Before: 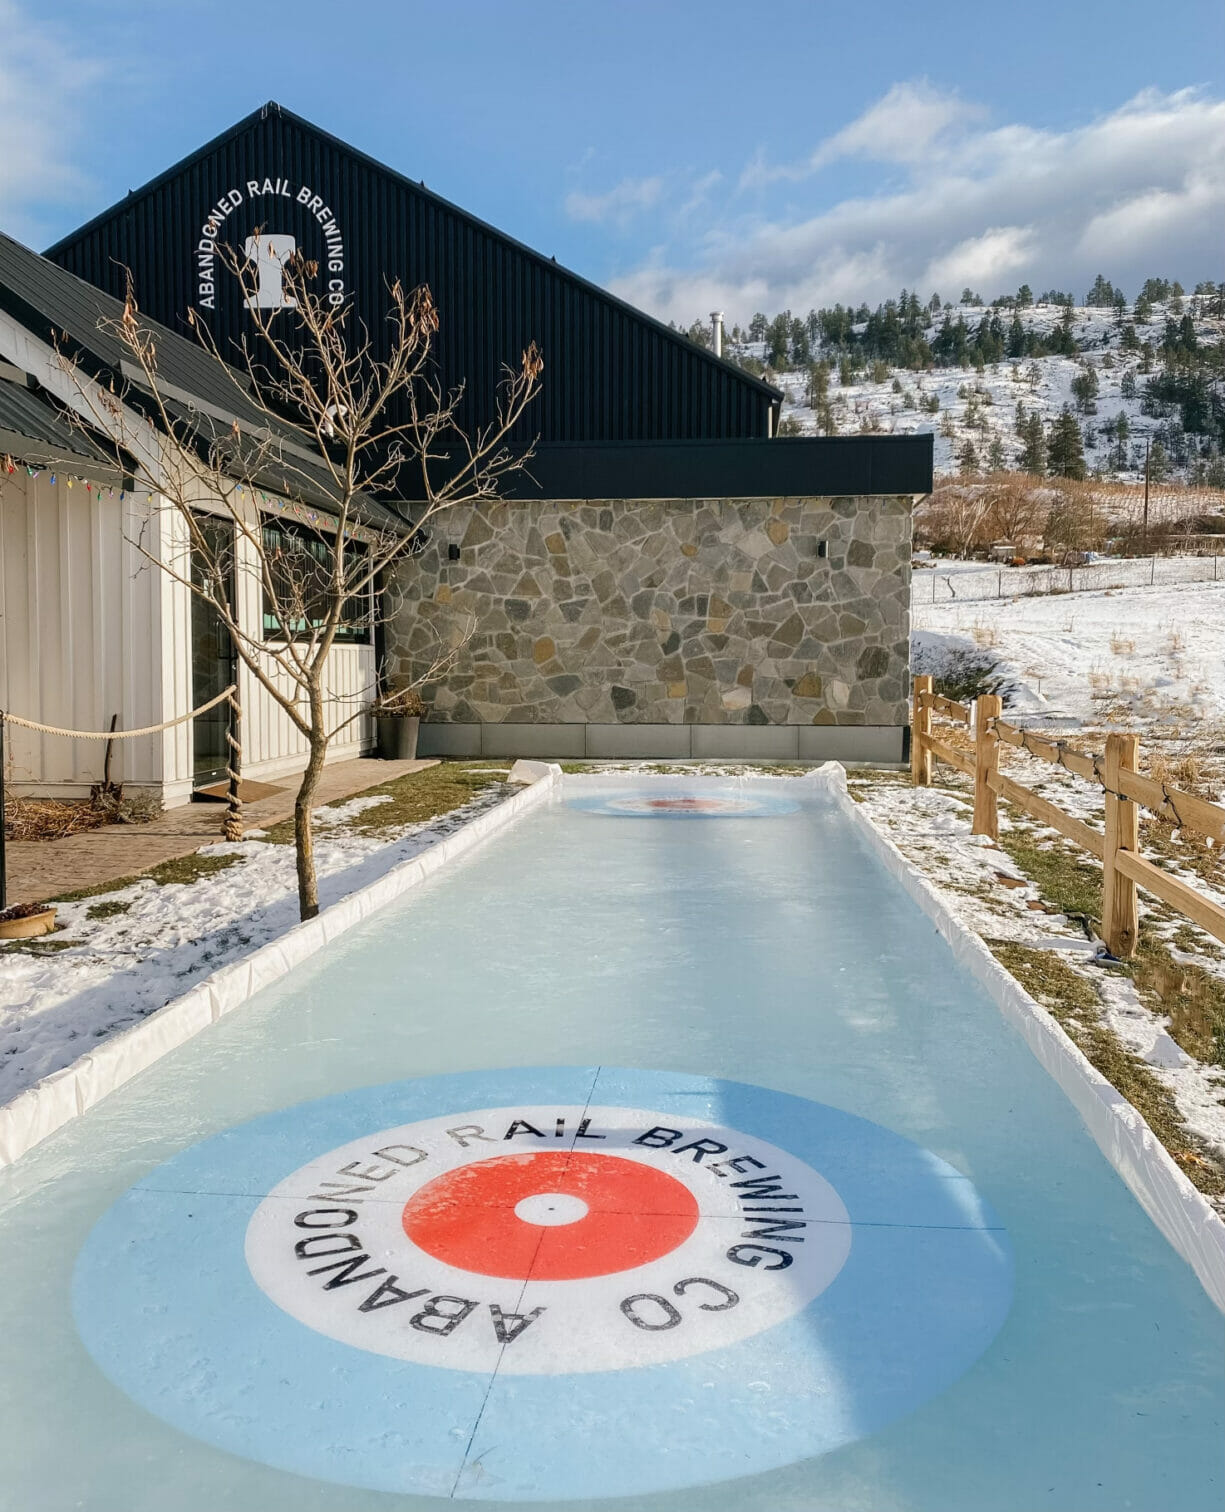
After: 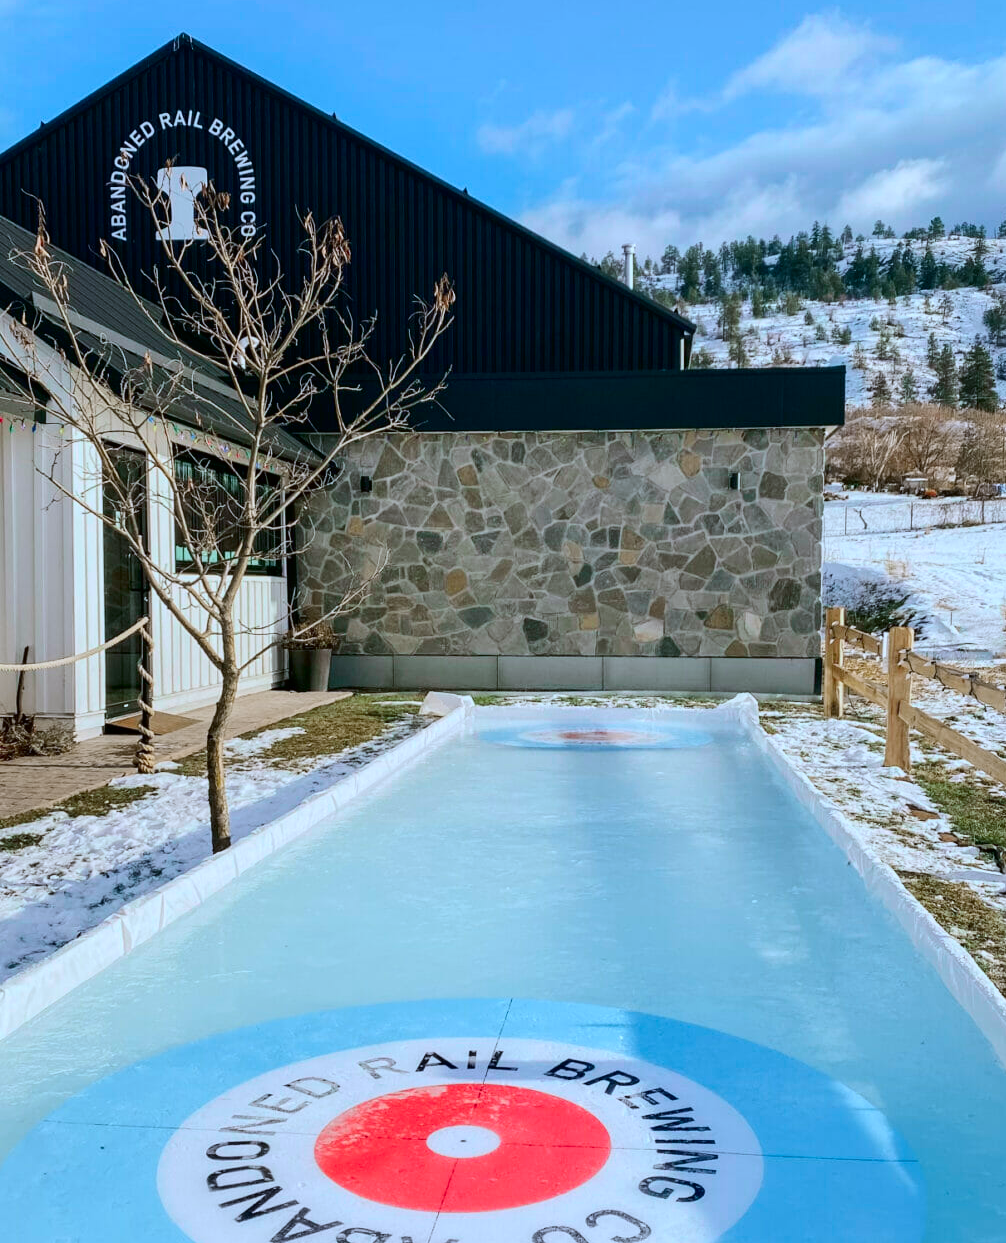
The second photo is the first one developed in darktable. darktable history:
color calibration: x 0.38, y 0.391, temperature 4086.74 K
tone curve: curves: ch0 [(0, 0) (0.068, 0.031) (0.175, 0.132) (0.337, 0.304) (0.498, 0.511) (0.748, 0.762) (0.993, 0.954)]; ch1 [(0, 0) (0.294, 0.184) (0.359, 0.34) (0.362, 0.35) (0.43, 0.41) (0.476, 0.457) (0.499, 0.5) (0.529, 0.523) (0.677, 0.762) (1, 1)]; ch2 [(0, 0) (0.431, 0.419) (0.495, 0.502) (0.524, 0.534) (0.557, 0.56) (0.634, 0.654) (0.728, 0.722) (1, 1)], color space Lab, independent channels, preserve colors none
crop and rotate: left 7.196%, top 4.574%, right 10.605%, bottom 13.178%
